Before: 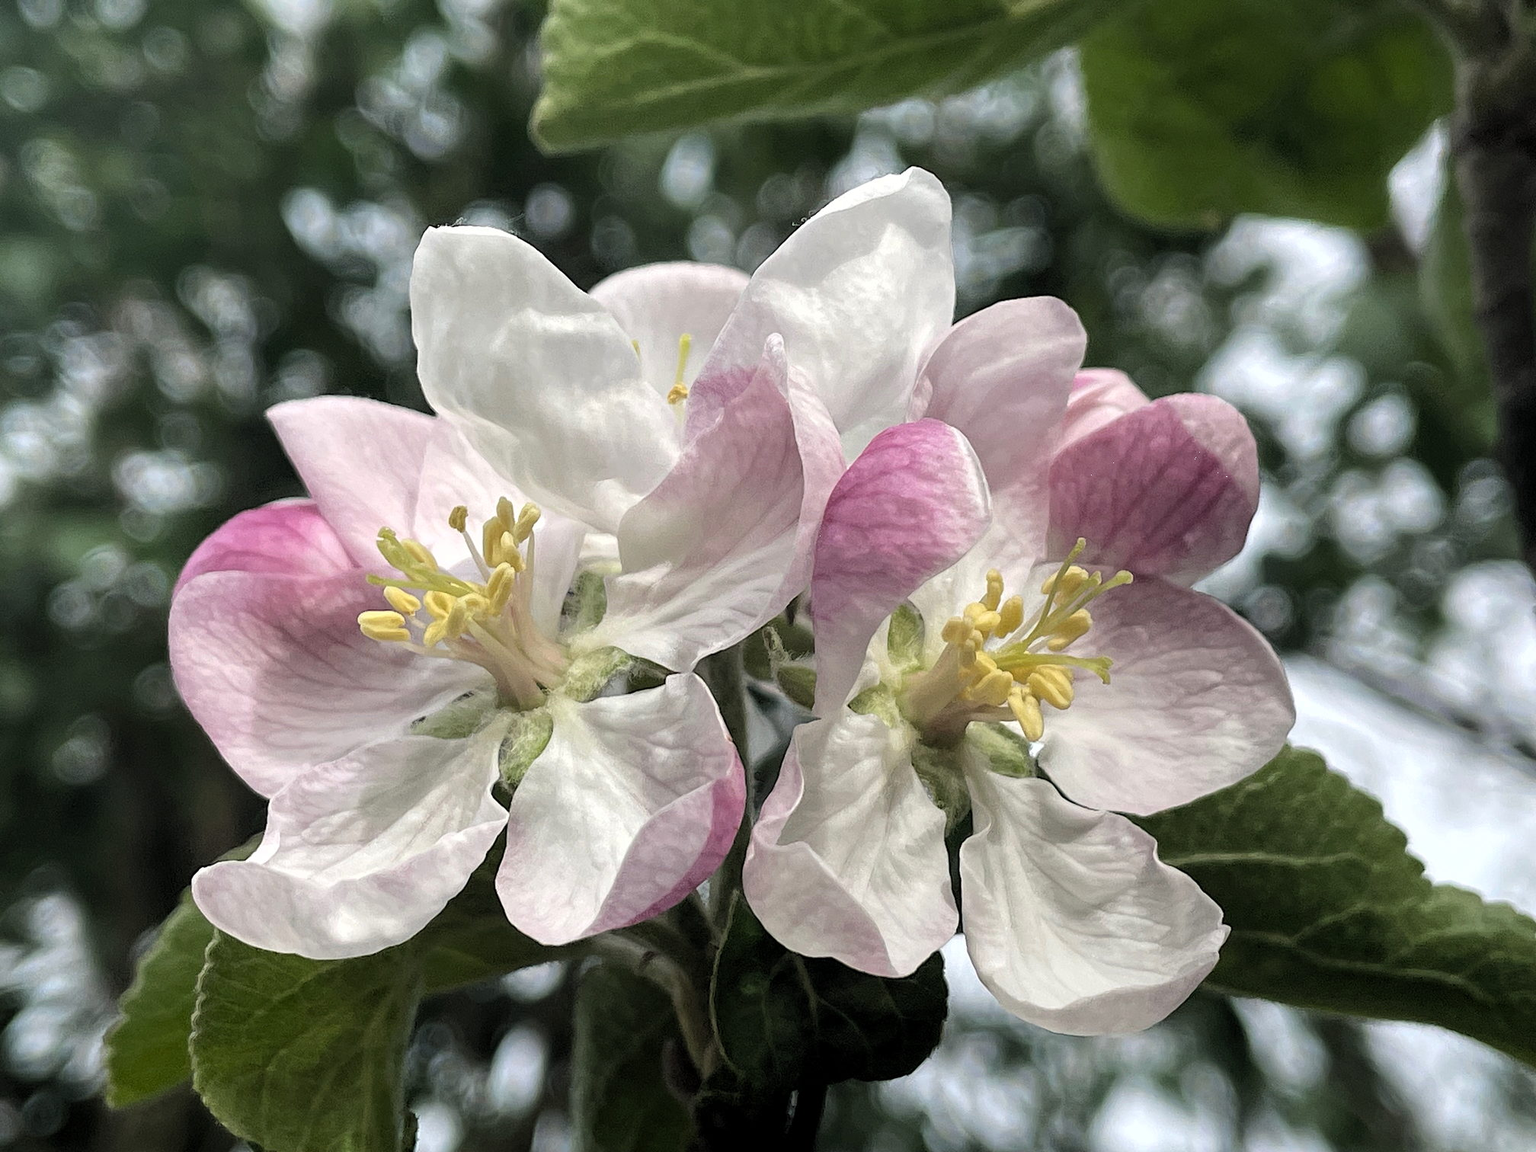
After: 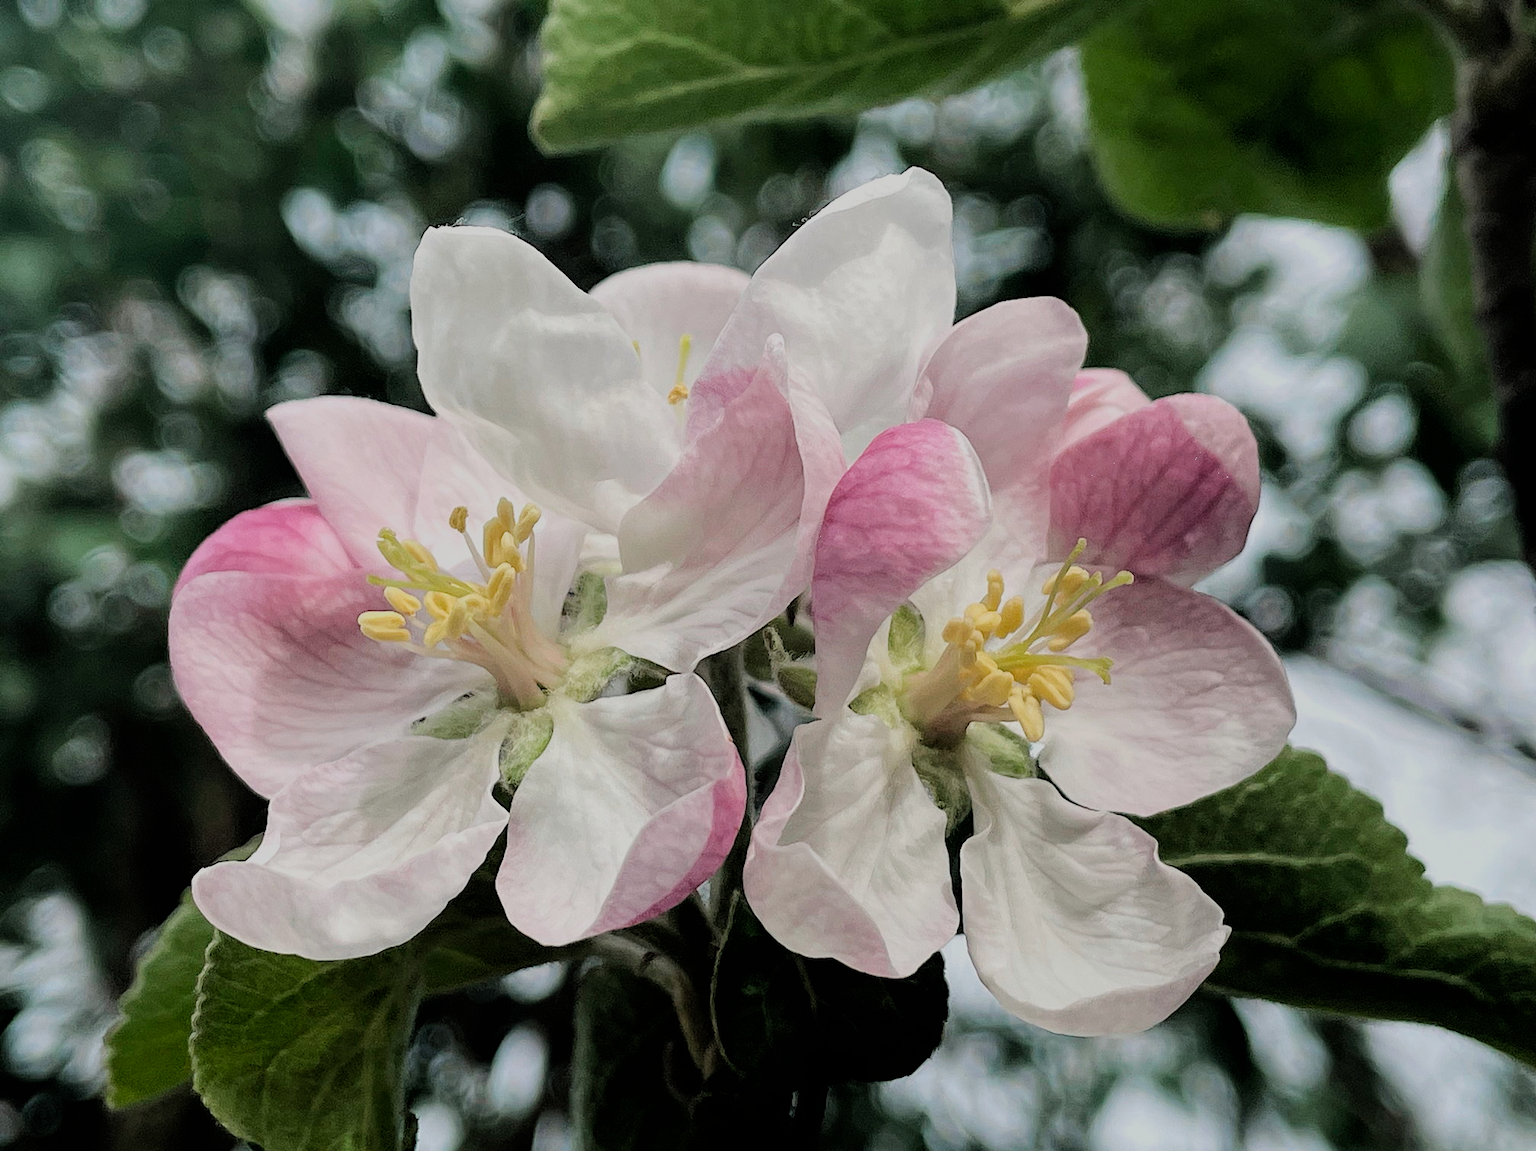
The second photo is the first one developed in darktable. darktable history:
filmic rgb: black relative exposure -7.15 EV, white relative exposure 5.36 EV, hardness 3.02
